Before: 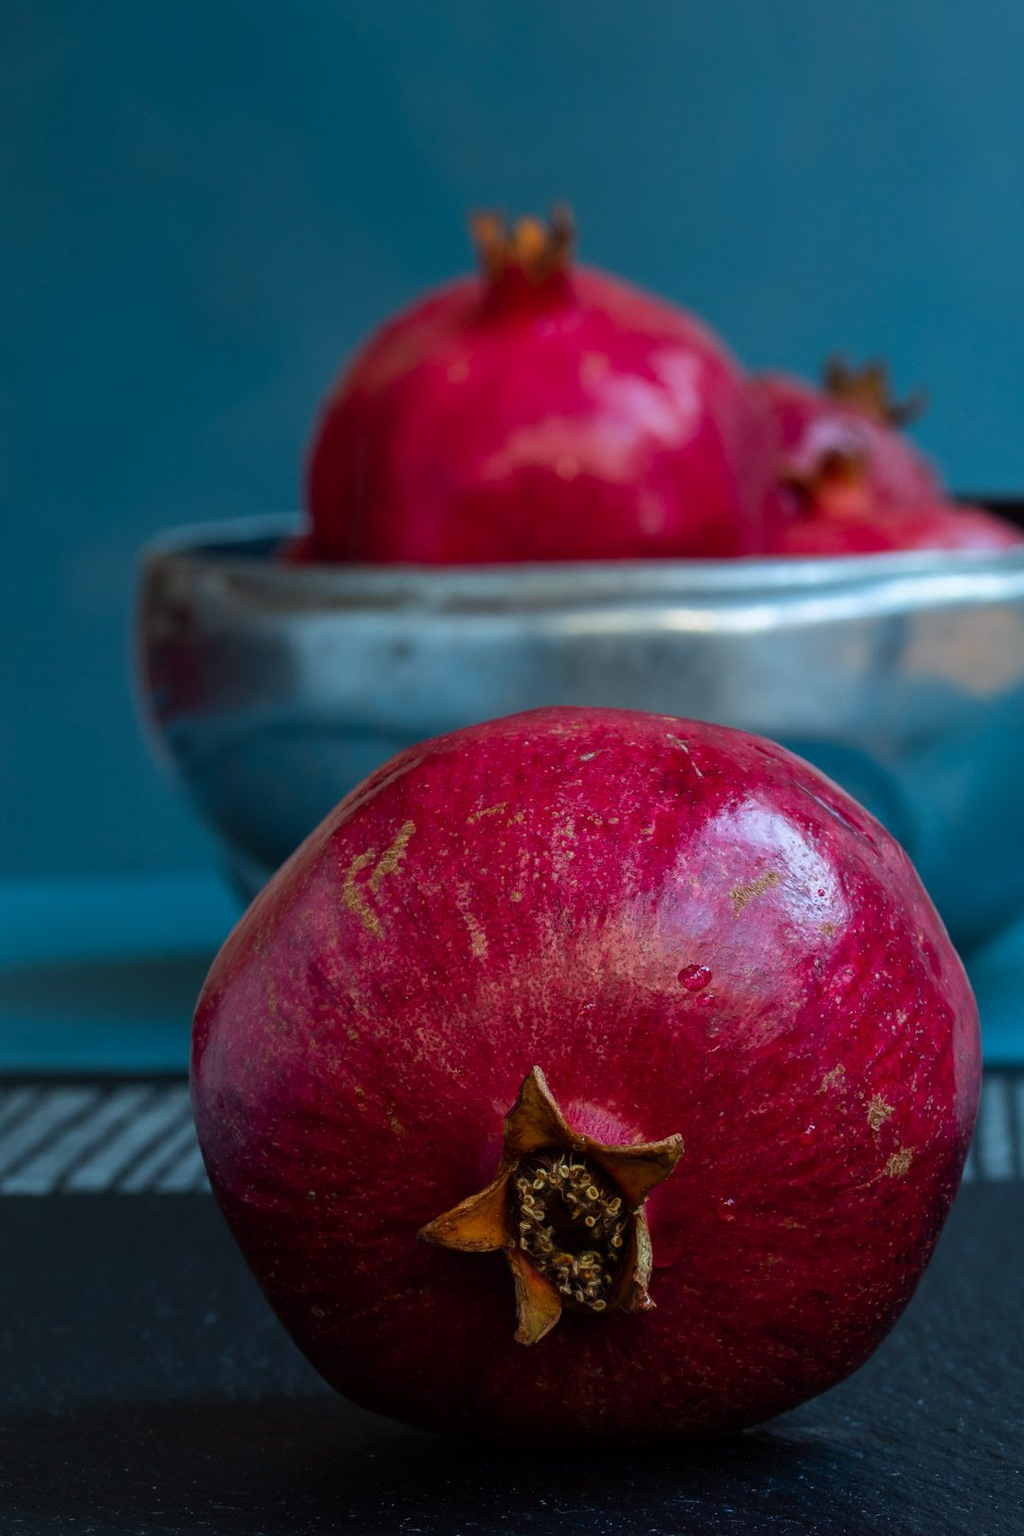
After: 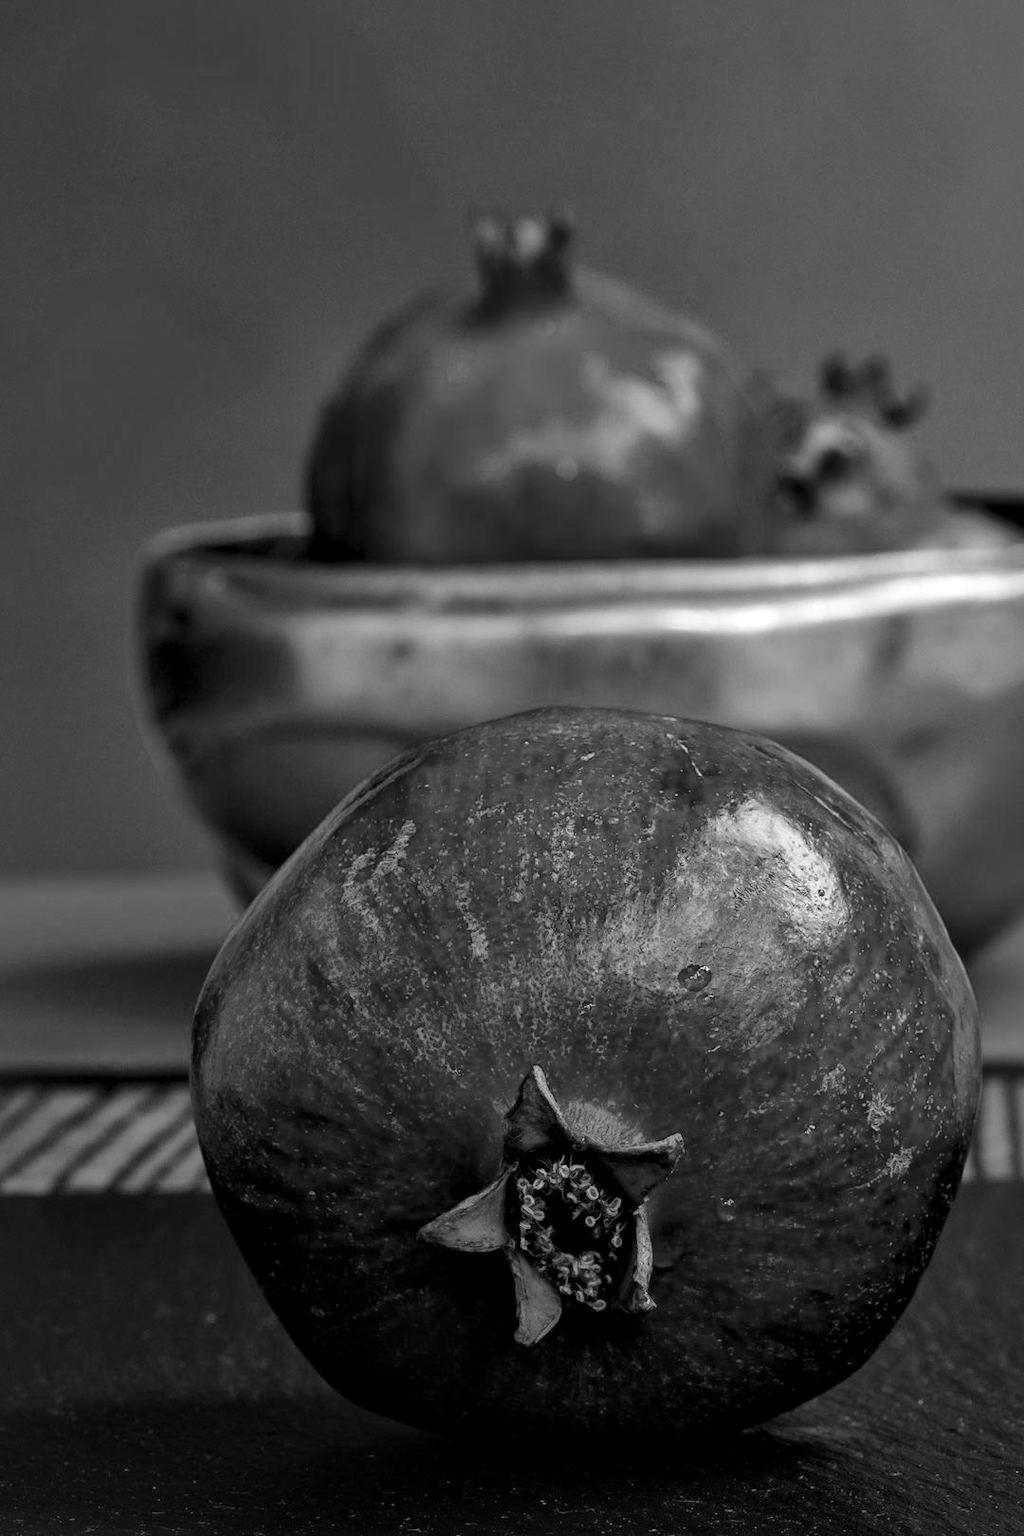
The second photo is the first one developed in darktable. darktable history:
monochrome: on, module defaults
local contrast: mode bilateral grid, contrast 20, coarseness 50, detail 171%, midtone range 0.2
